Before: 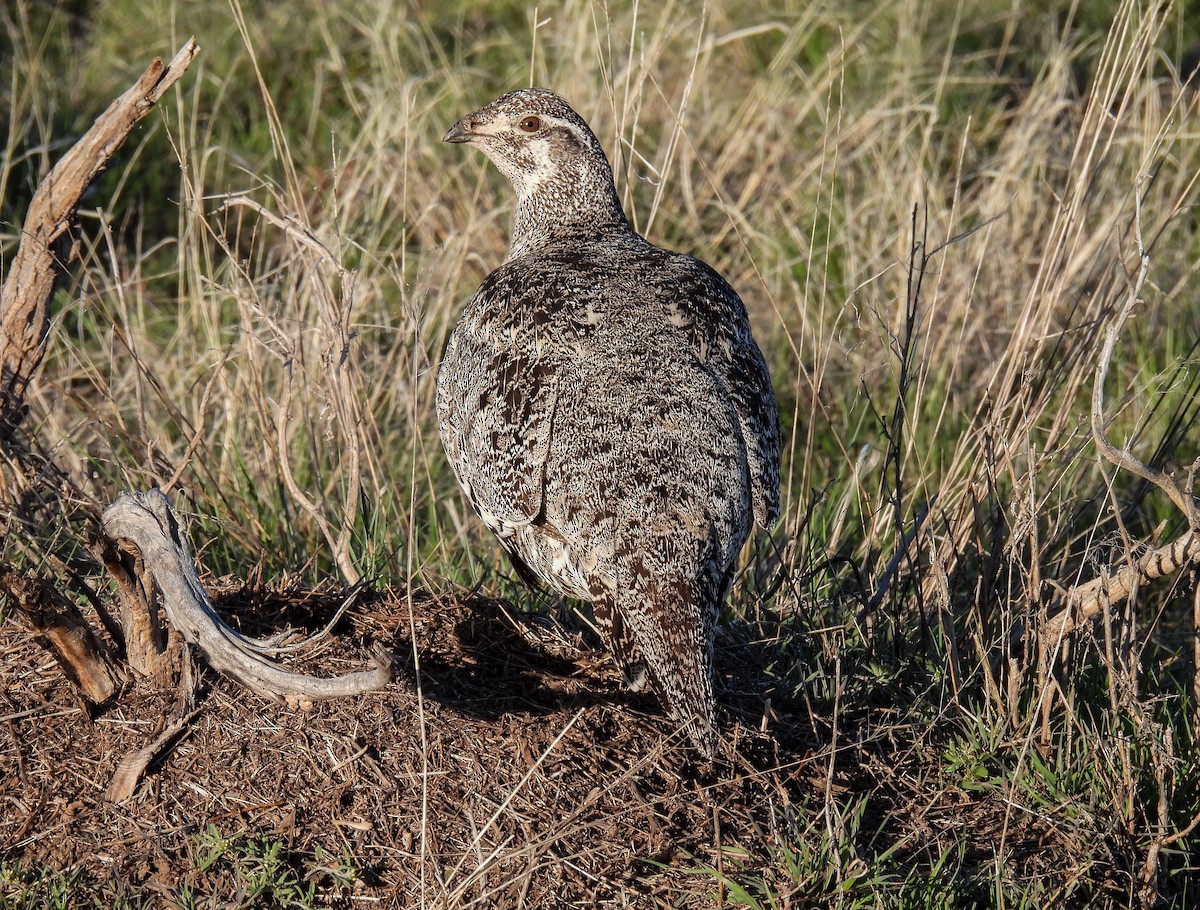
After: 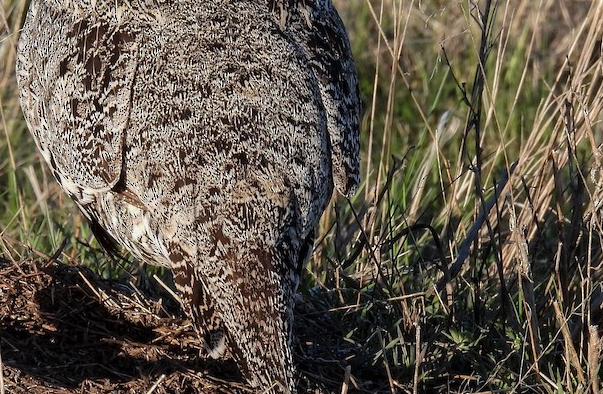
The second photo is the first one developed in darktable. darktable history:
crop: left 35.03%, top 36.625%, right 14.663%, bottom 20.057%
